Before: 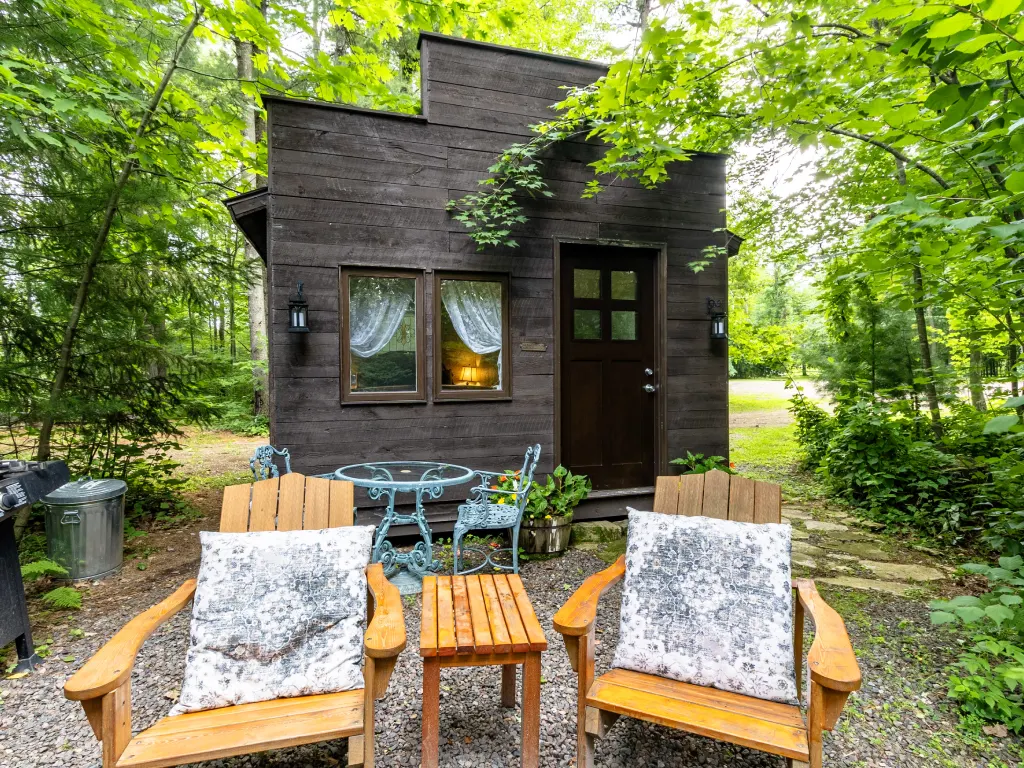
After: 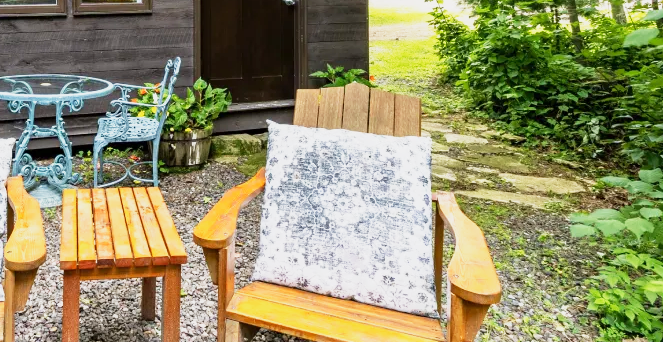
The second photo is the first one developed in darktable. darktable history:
crop and rotate: left 35.182%, top 50.471%, bottom 4.918%
base curve: curves: ch0 [(0, 0) (0.088, 0.125) (0.176, 0.251) (0.354, 0.501) (0.613, 0.749) (1, 0.877)], preserve colors none
velvia: strength 8.94%
